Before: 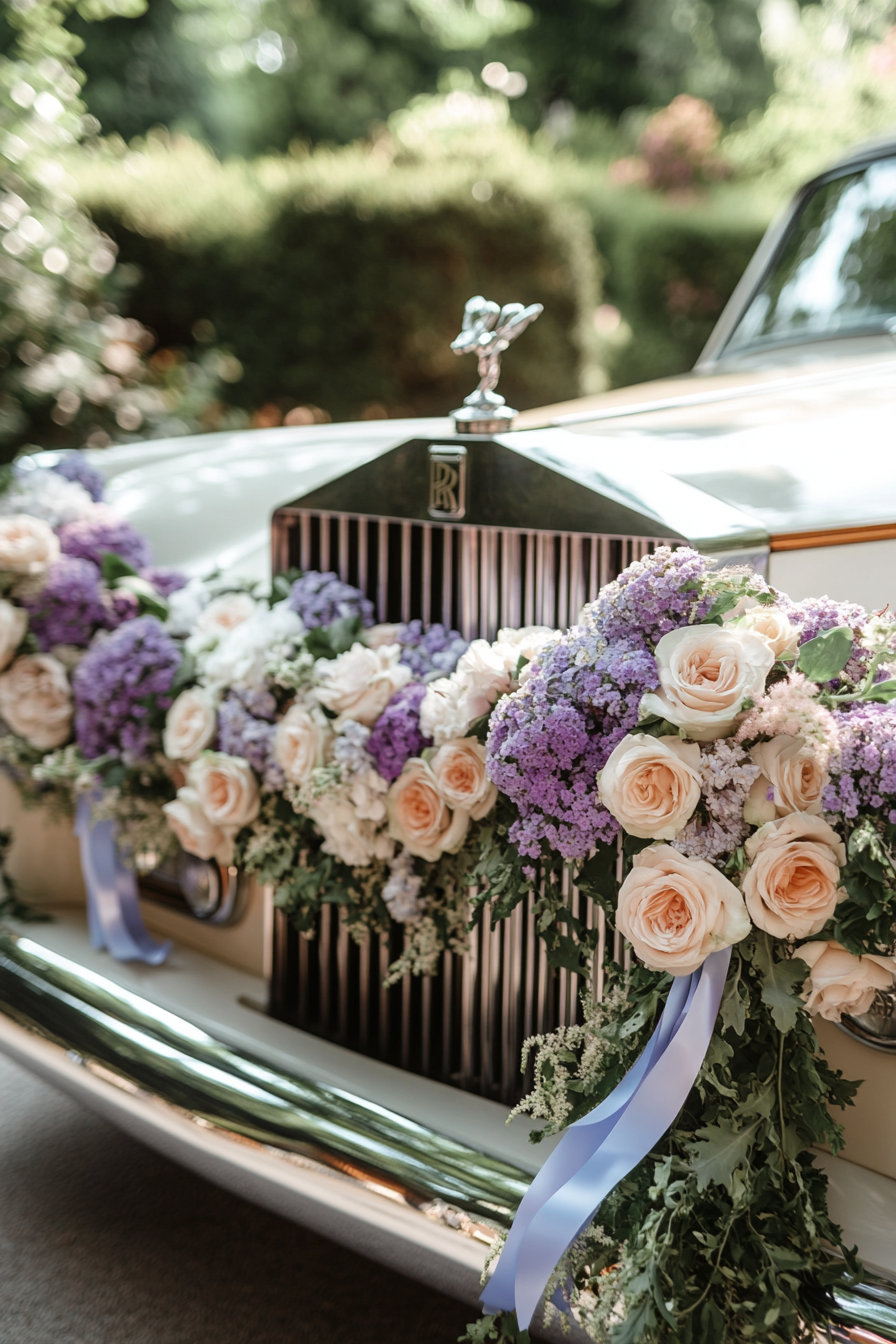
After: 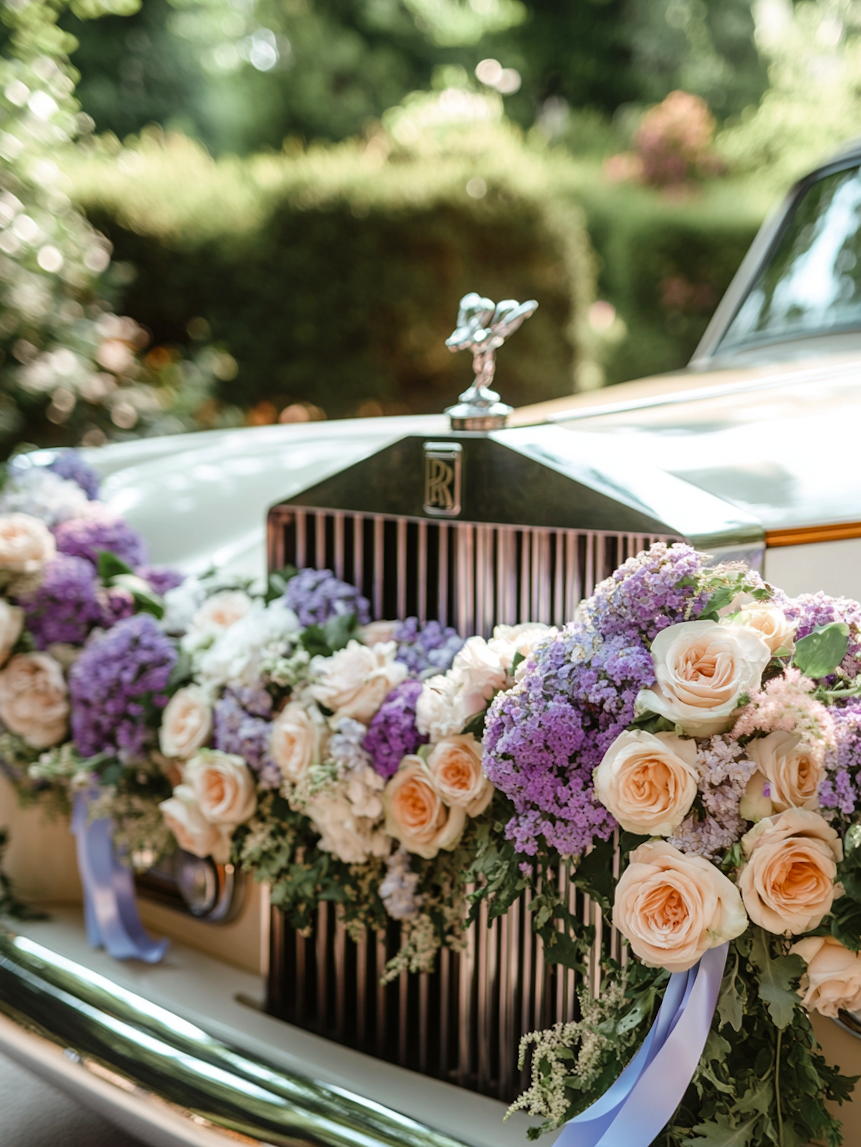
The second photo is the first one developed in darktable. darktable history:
white balance: emerald 1
crop and rotate: angle 0.2°, left 0.275%, right 3.127%, bottom 14.18%
color balance rgb: perceptual saturation grading › global saturation 20%, global vibrance 20%
exposure: compensate highlight preservation false
color balance: input saturation 99%
